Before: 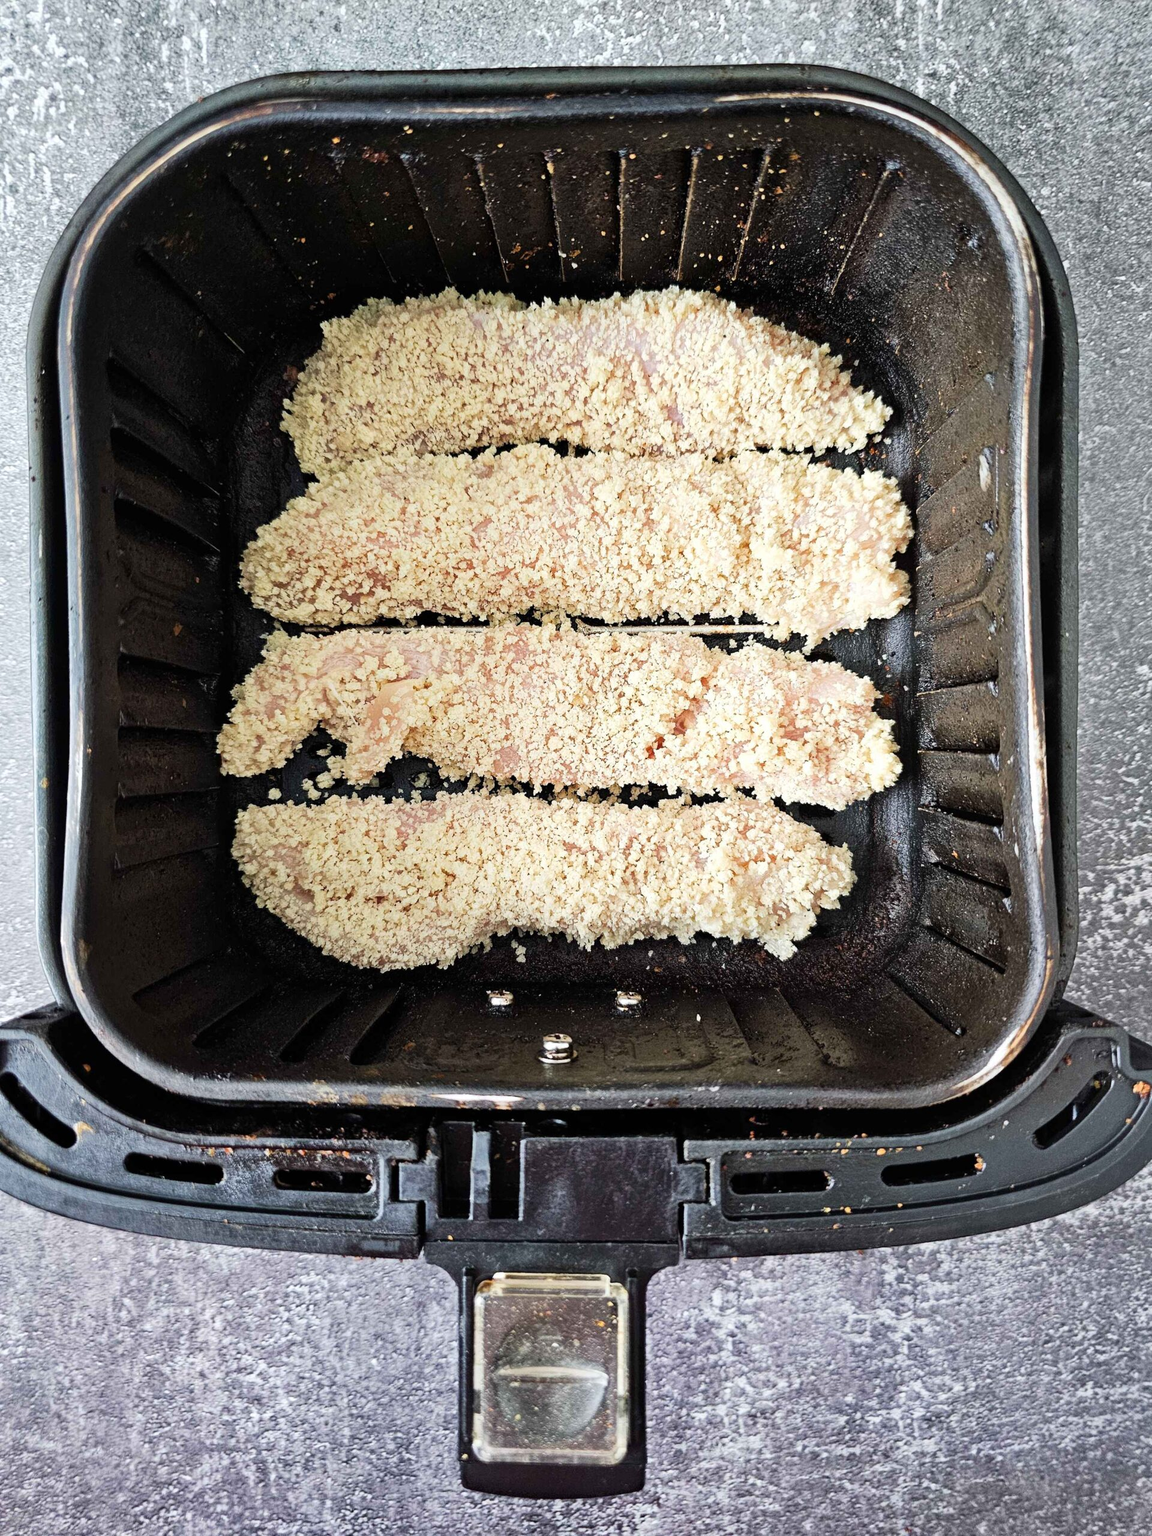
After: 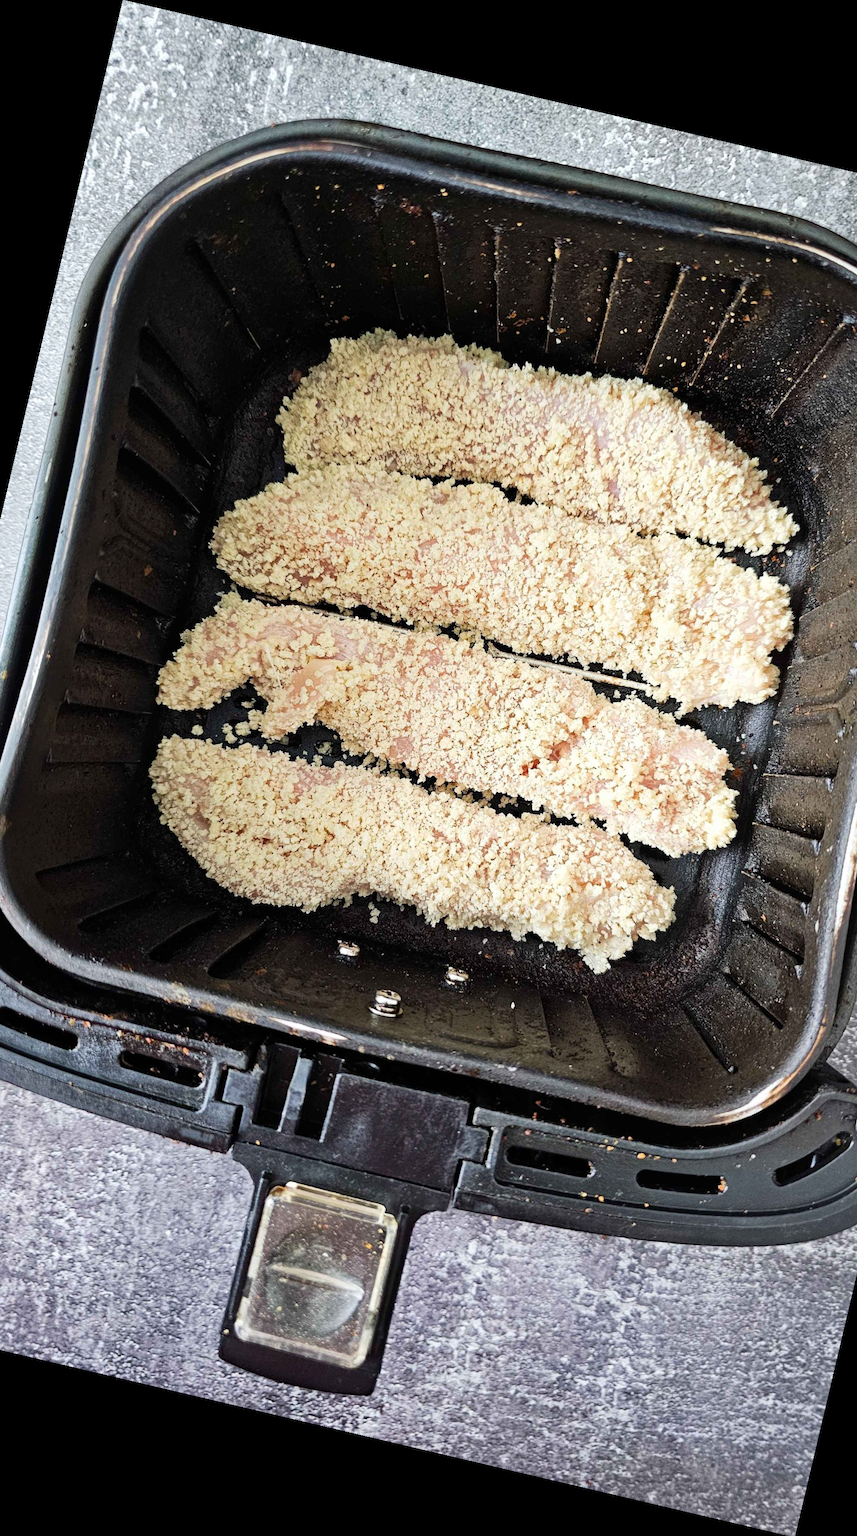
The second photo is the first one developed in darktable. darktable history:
rotate and perspective: rotation 13.27°, automatic cropping off
crop and rotate: left 14.436%, right 18.898%
